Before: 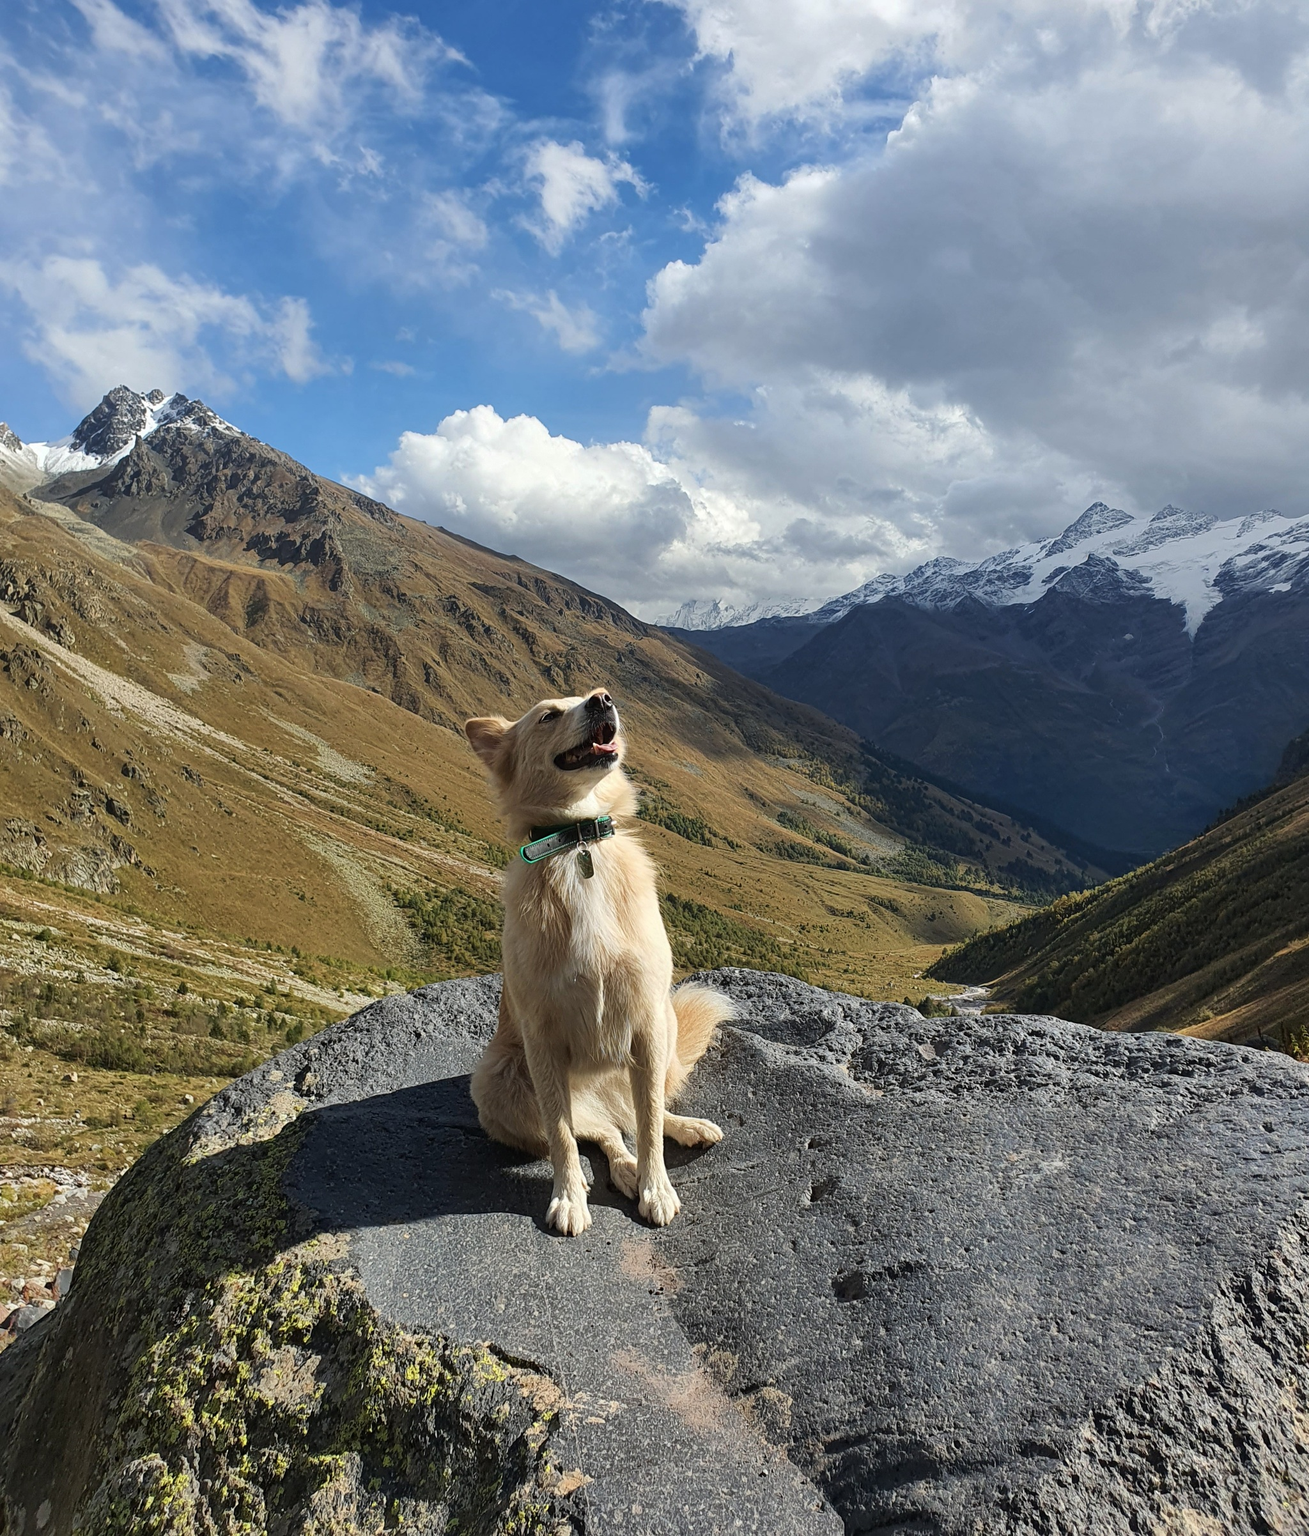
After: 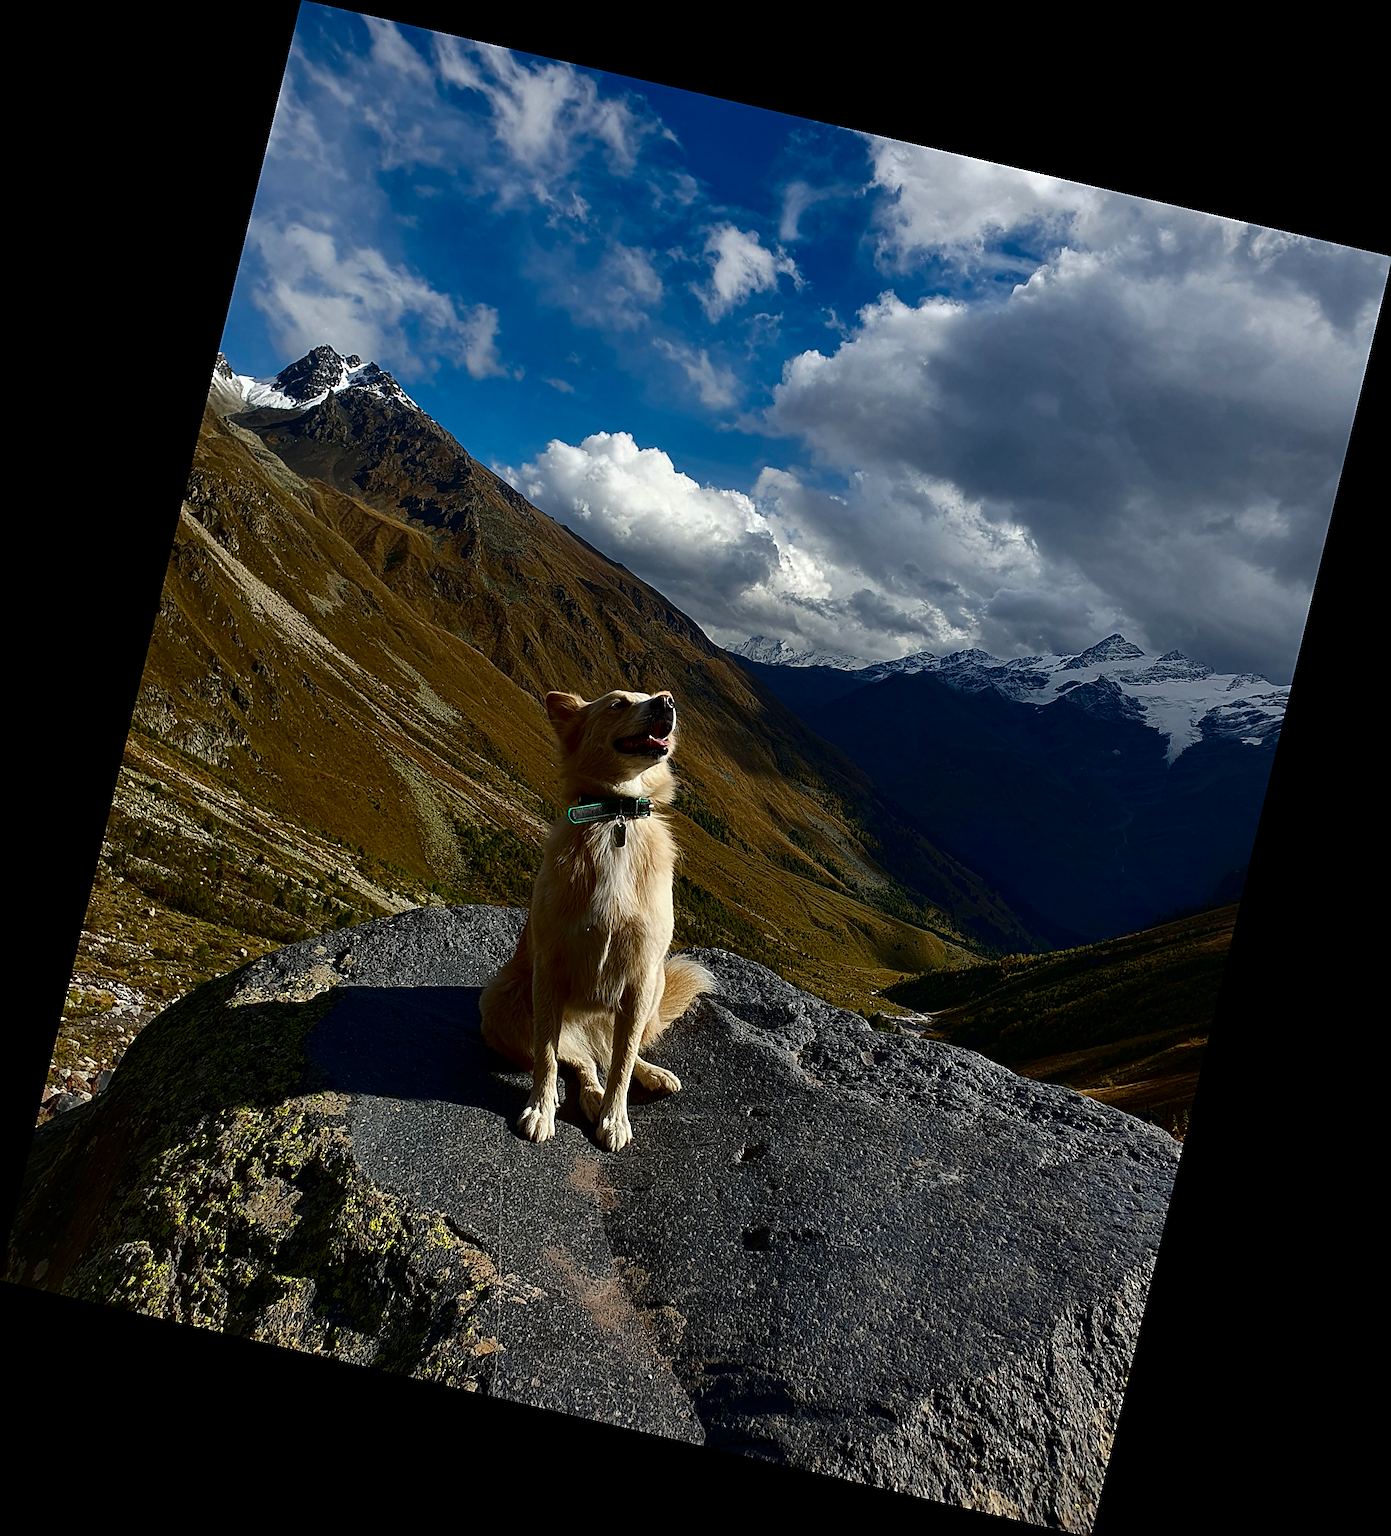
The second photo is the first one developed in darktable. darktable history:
sharpen: on, module defaults
contrast brightness saturation: contrast 0.09, brightness -0.59, saturation 0.17
rotate and perspective: rotation 13.27°, automatic cropping off
